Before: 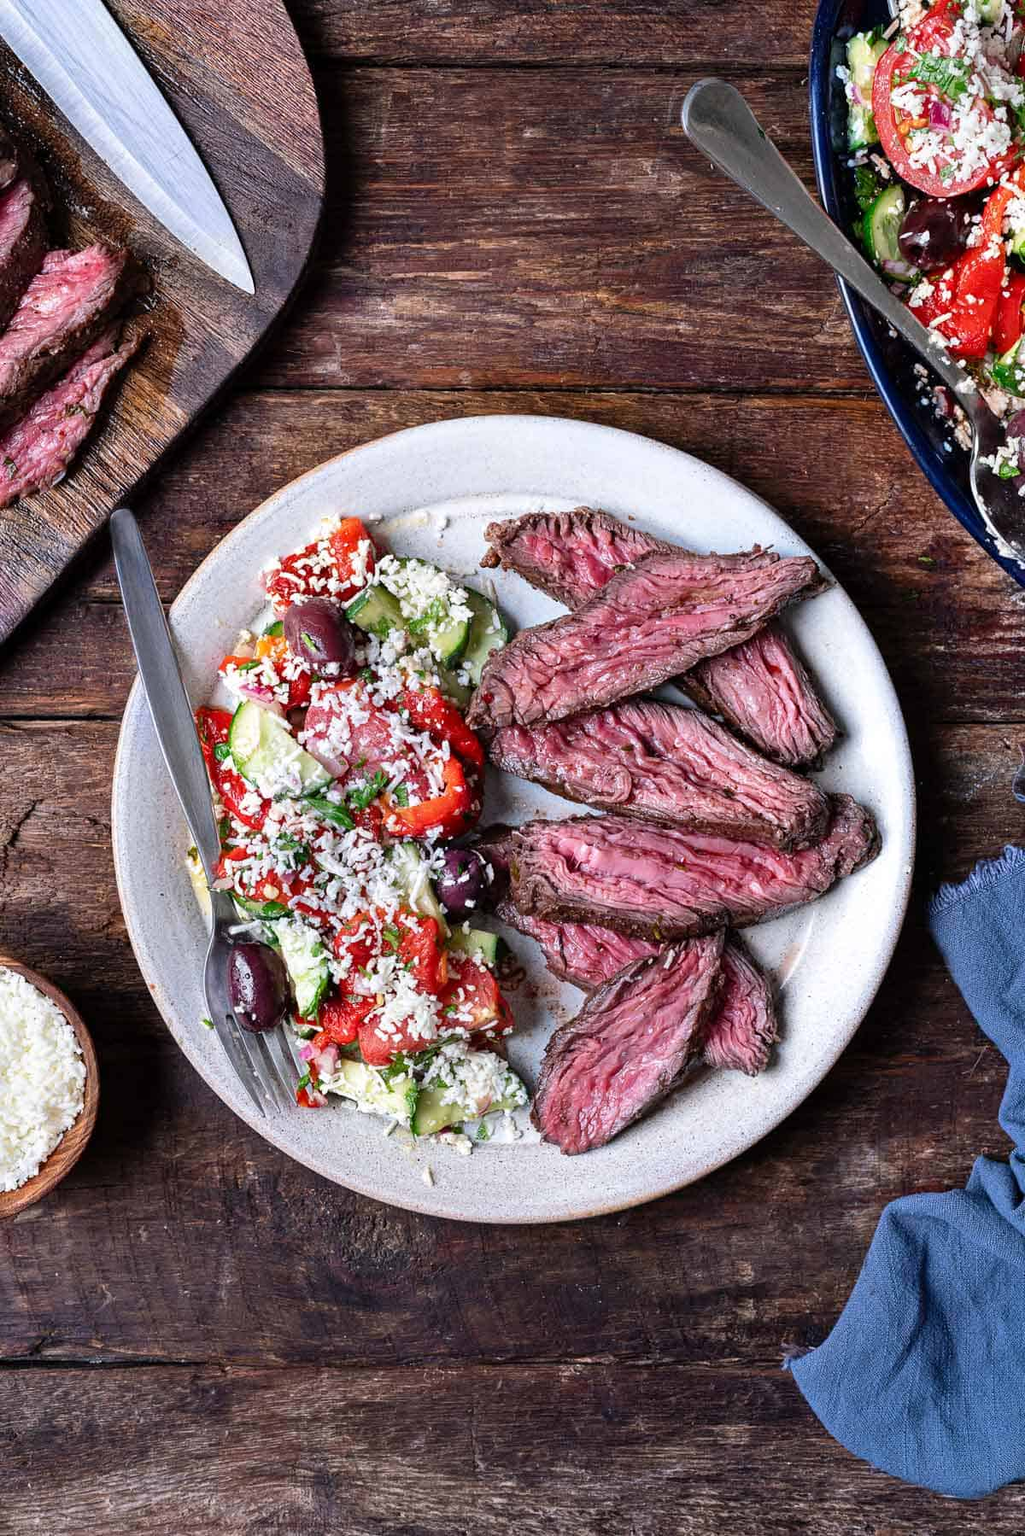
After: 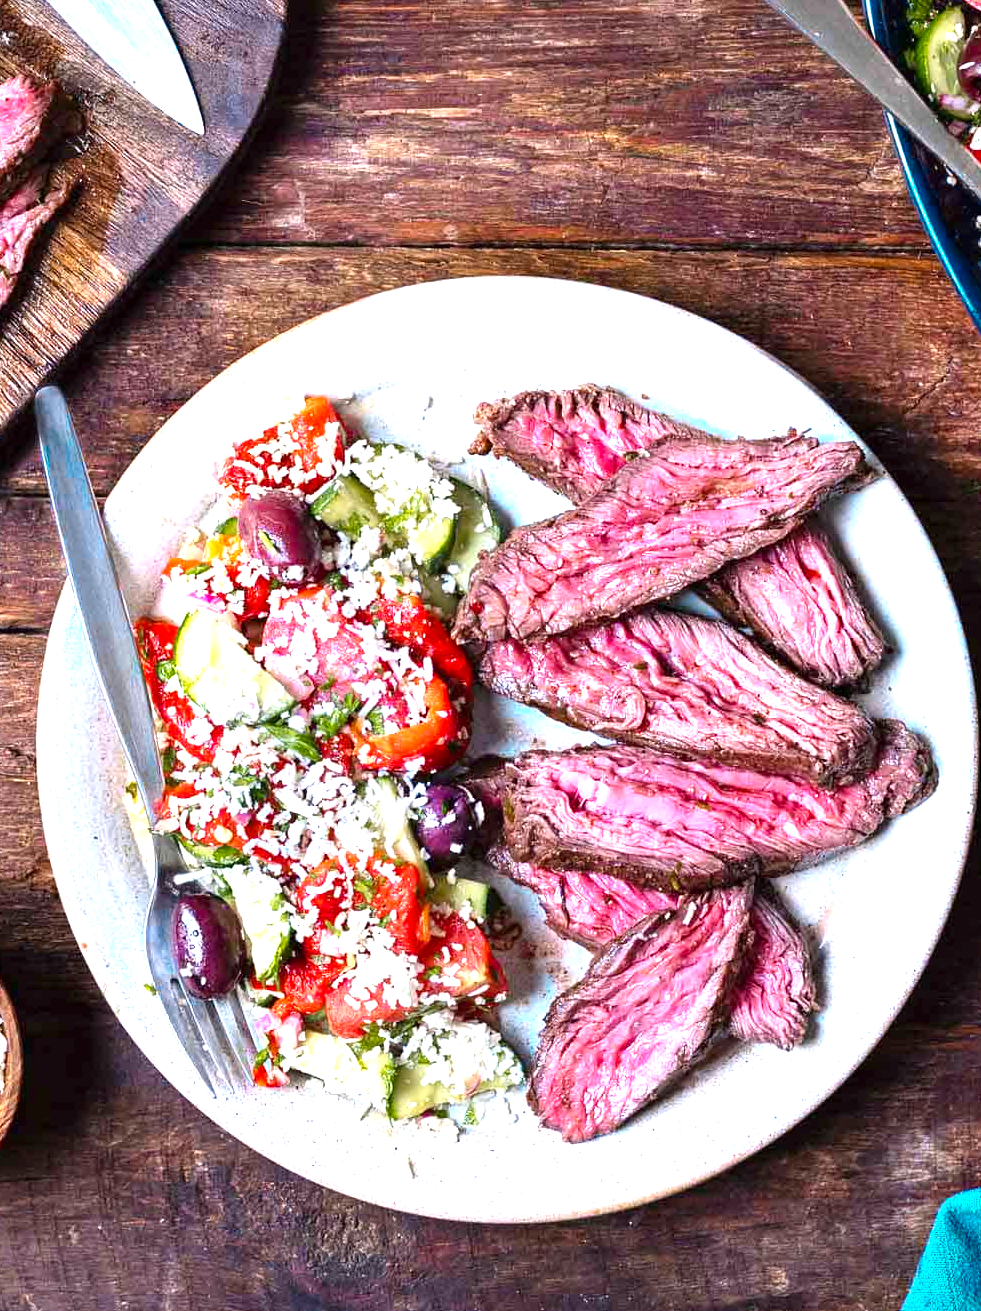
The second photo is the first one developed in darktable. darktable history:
color zones: curves: ch0 [(0.254, 0.492) (0.724, 0.62)]; ch1 [(0.25, 0.528) (0.719, 0.796)]; ch2 [(0, 0.472) (0.25, 0.5) (0.73, 0.184)]
exposure: black level correction 0, exposure 1.001 EV, compensate highlight preservation false
crop: left 7.898%, top 11.716%, right 10.349%, bottom 15.386%
